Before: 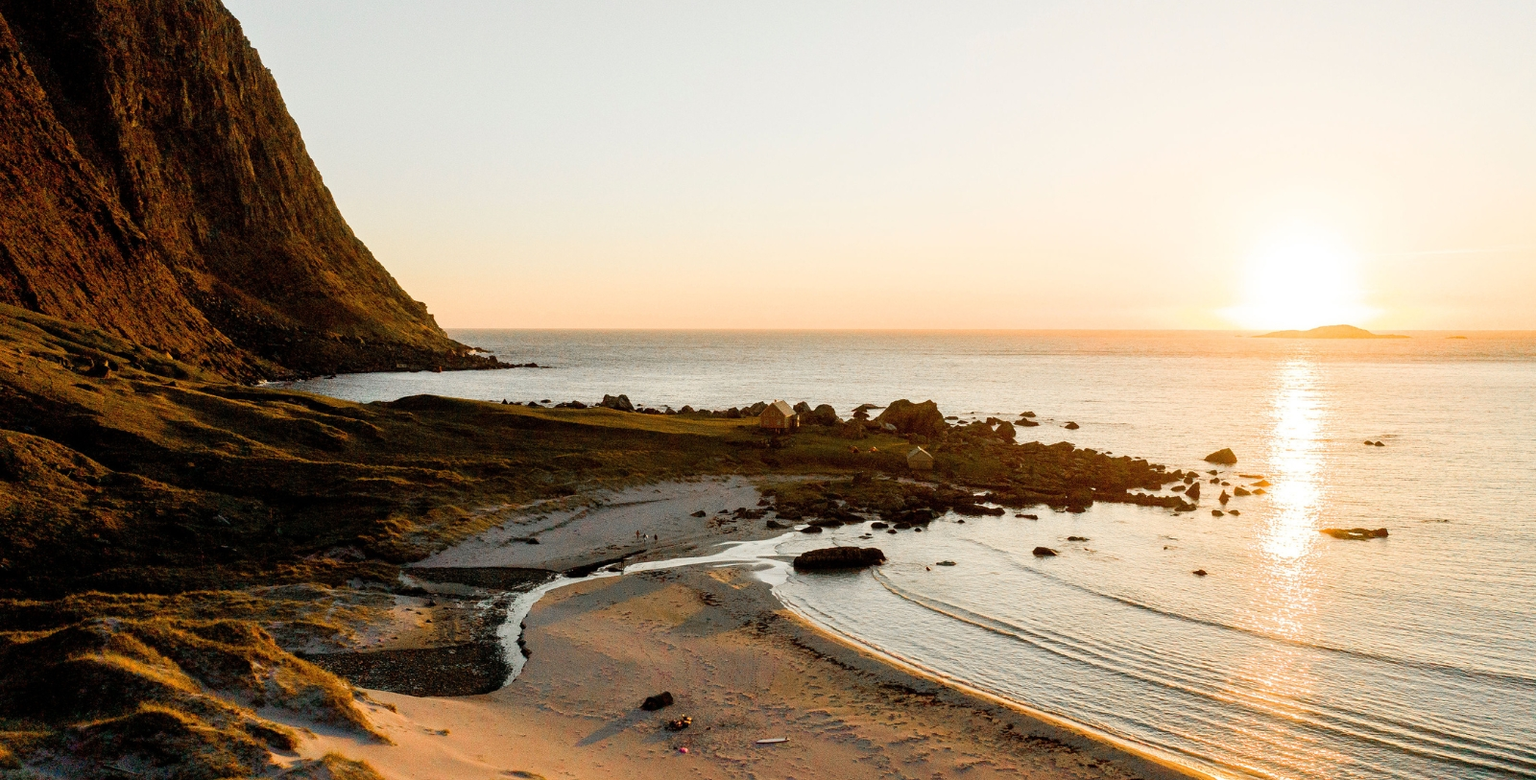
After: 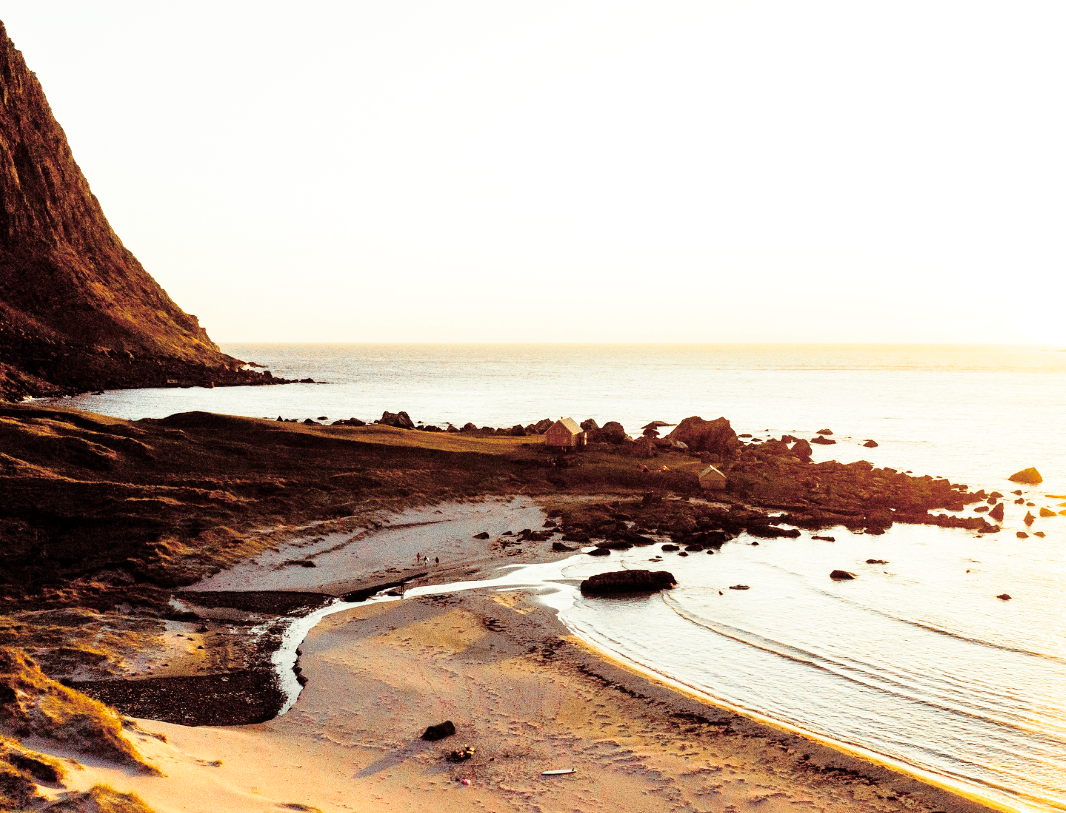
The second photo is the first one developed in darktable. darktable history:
crop: left 15.419%, right 17.914%
exposure: exposure 0.3 EV, compensate highlight preservation false
split-toning: on, module defaults
base curve: curves: ch0 [(0, 0) (0.028, 0.03) (0.121, 0.232) (0.46, 0.748) (0.859, 0.968) (1, 1)], preserve colors none
